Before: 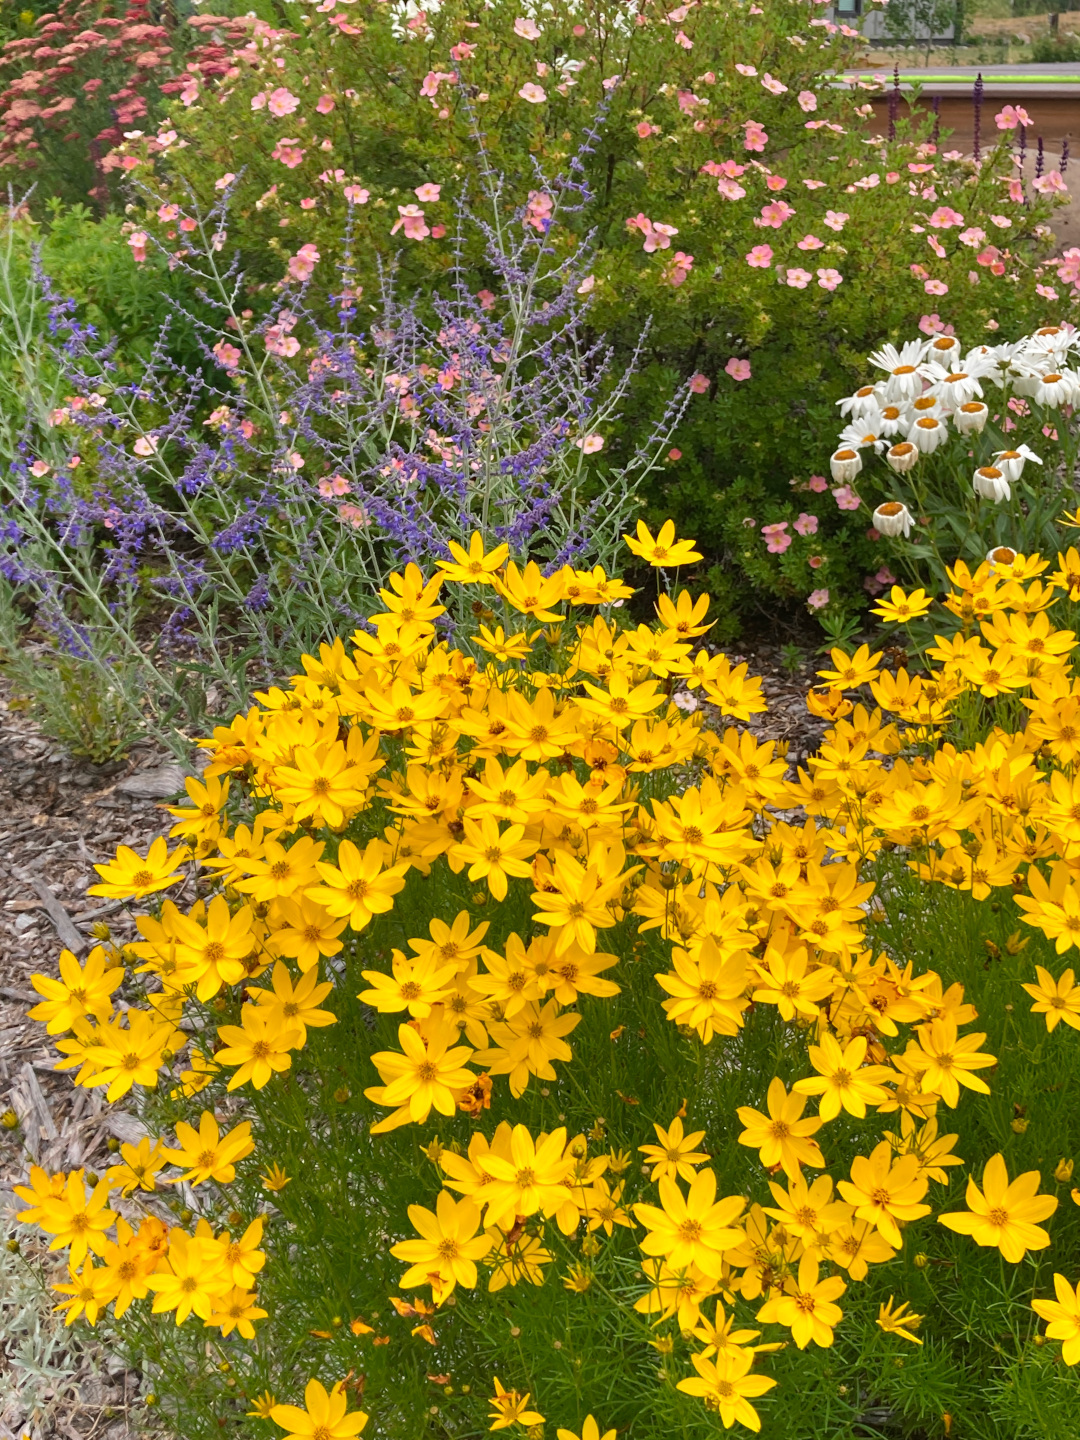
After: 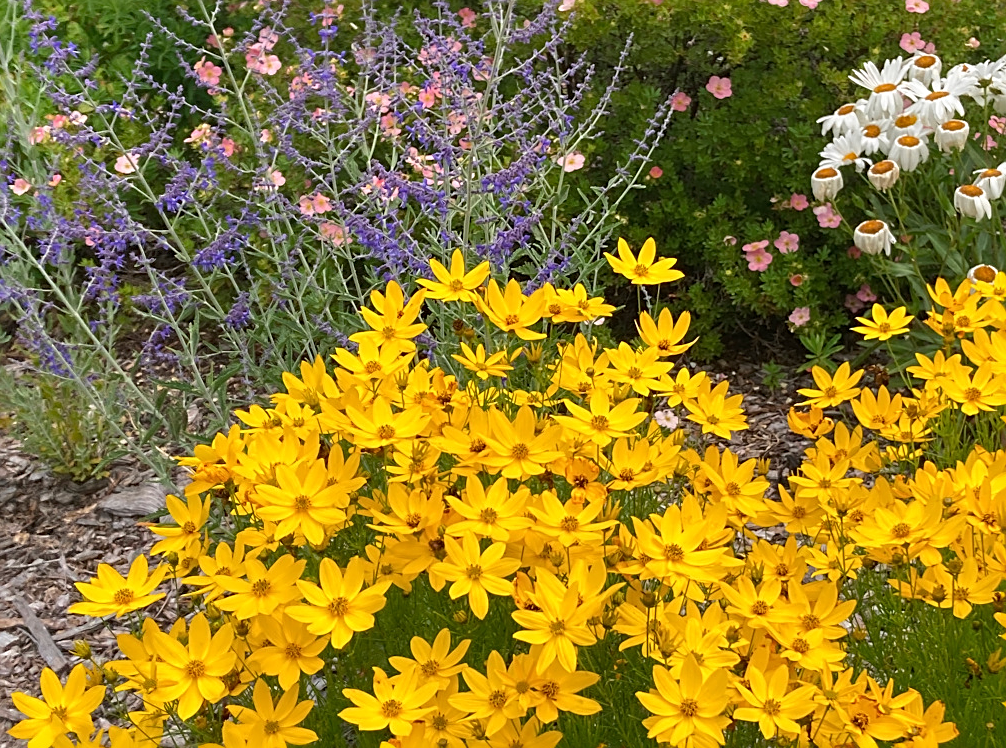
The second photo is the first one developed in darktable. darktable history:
sharpen: on, module defaults
crop: left 1.784%, top 19.587%, right 5.019%, bottom 27.899%
